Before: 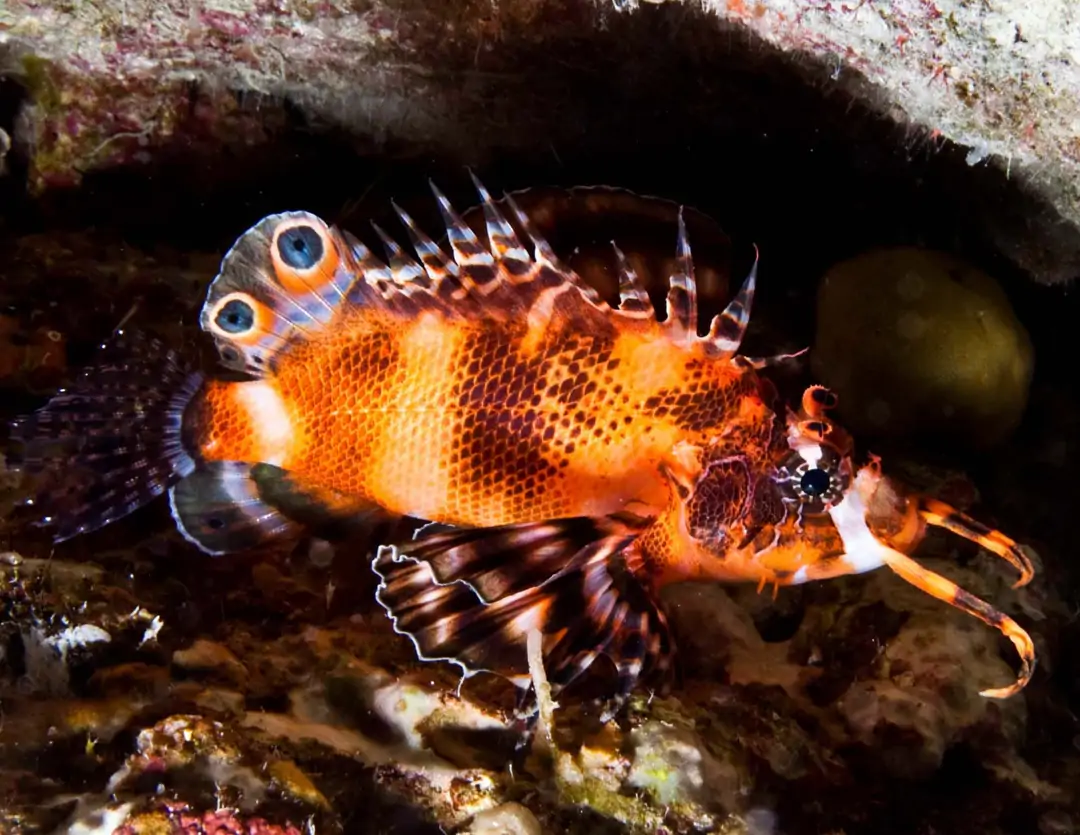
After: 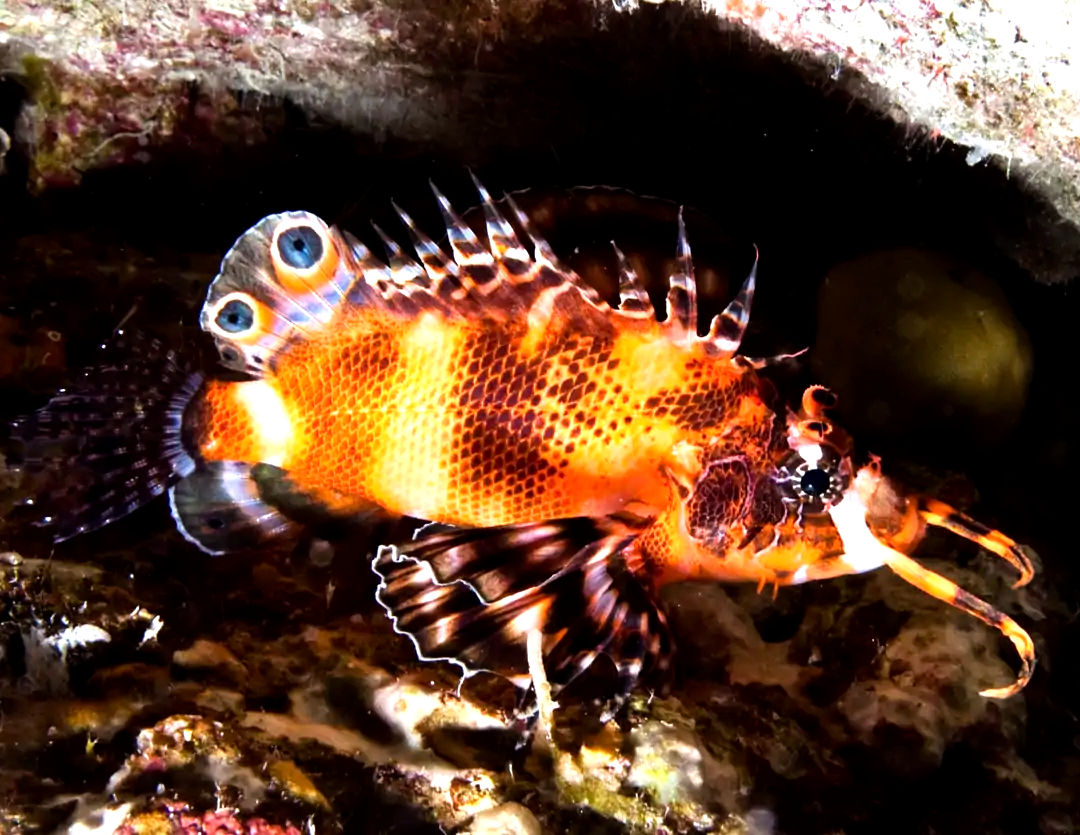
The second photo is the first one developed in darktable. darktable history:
exposure: black level correction 0.002, exposure 0.145 EV, compensate highlight preservation false
tone equalizer: -8 EV -0.744 EV, -7 EV -0.695 EV, -6 EV -0.6 EV, -5 EV -0.364 EV, -3 EV 0.388 EV, -2 EV 0.6 EV, -1 EV 0.681 EV, +0 EV 0.781 EV
